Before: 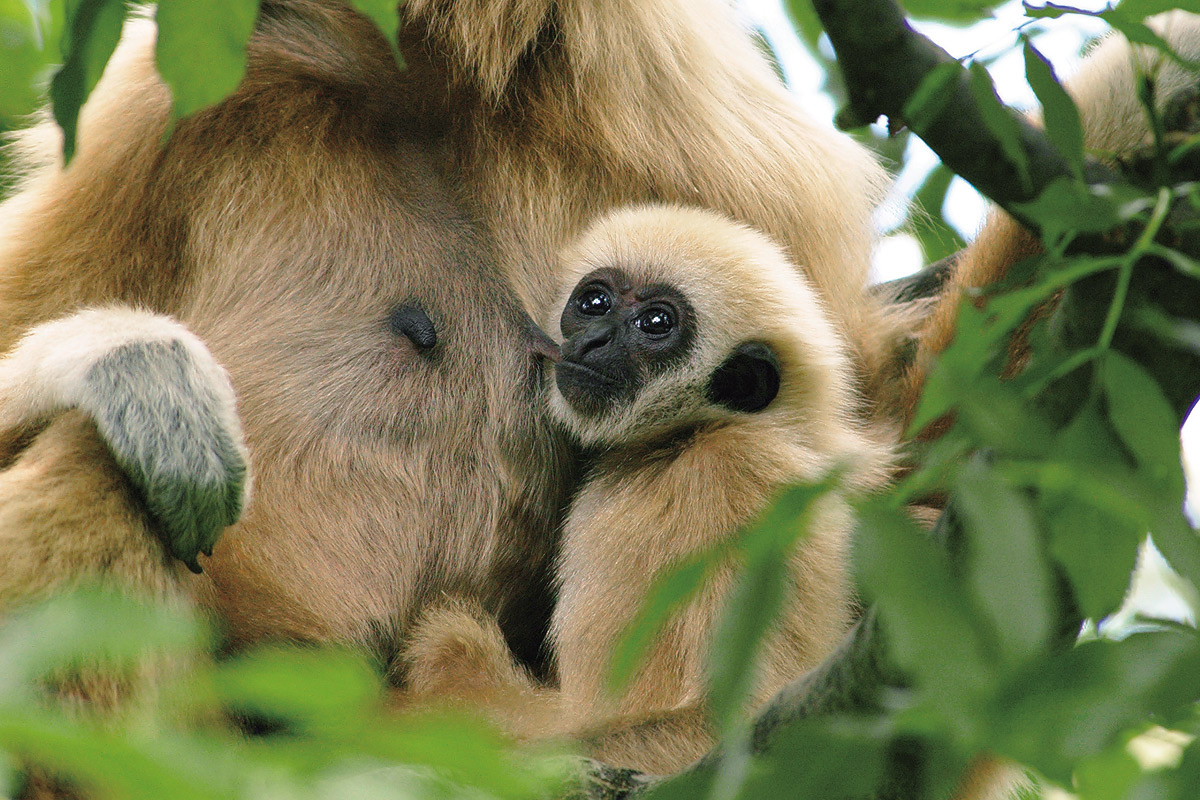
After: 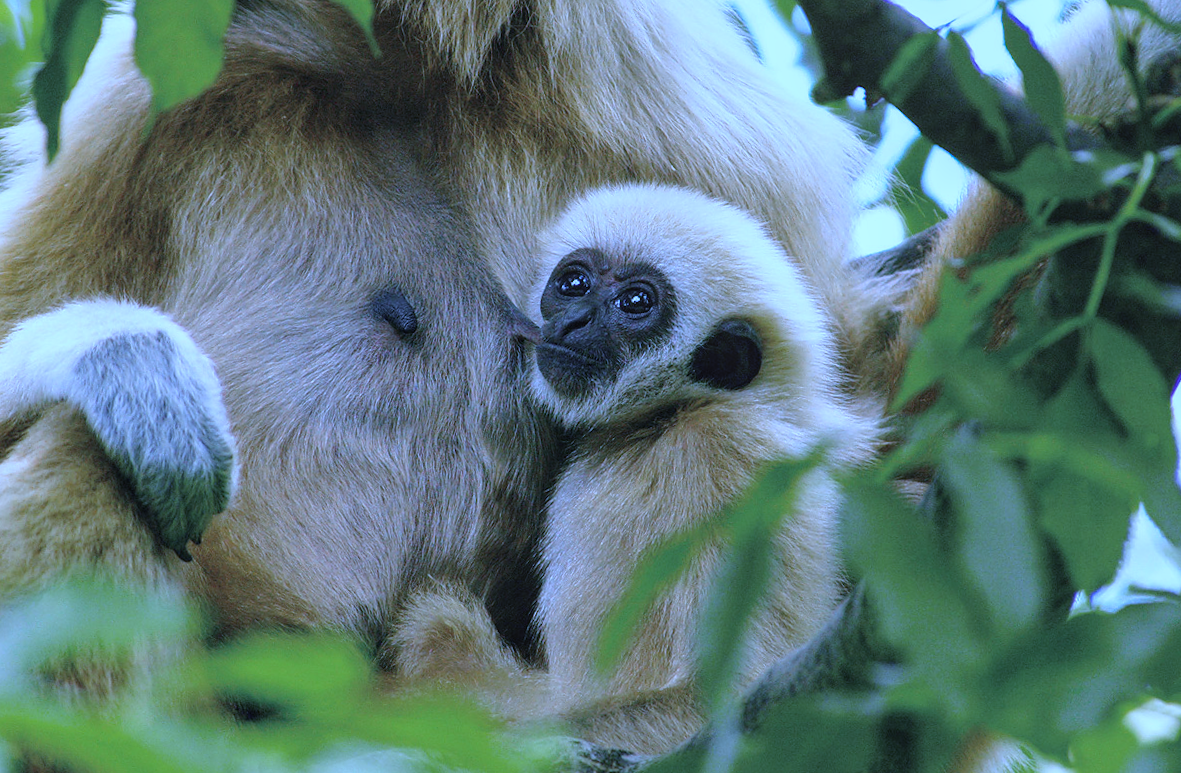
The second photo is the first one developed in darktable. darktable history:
rotate and perspective: rotation -1.32°, lens shift (horizontal) -0.031, crop left 0.015, crop right 0.985, crop top 0.047, crop bottom 0.982
local contrast: detail 110%
white balance: red 0.766, blue 1.537
